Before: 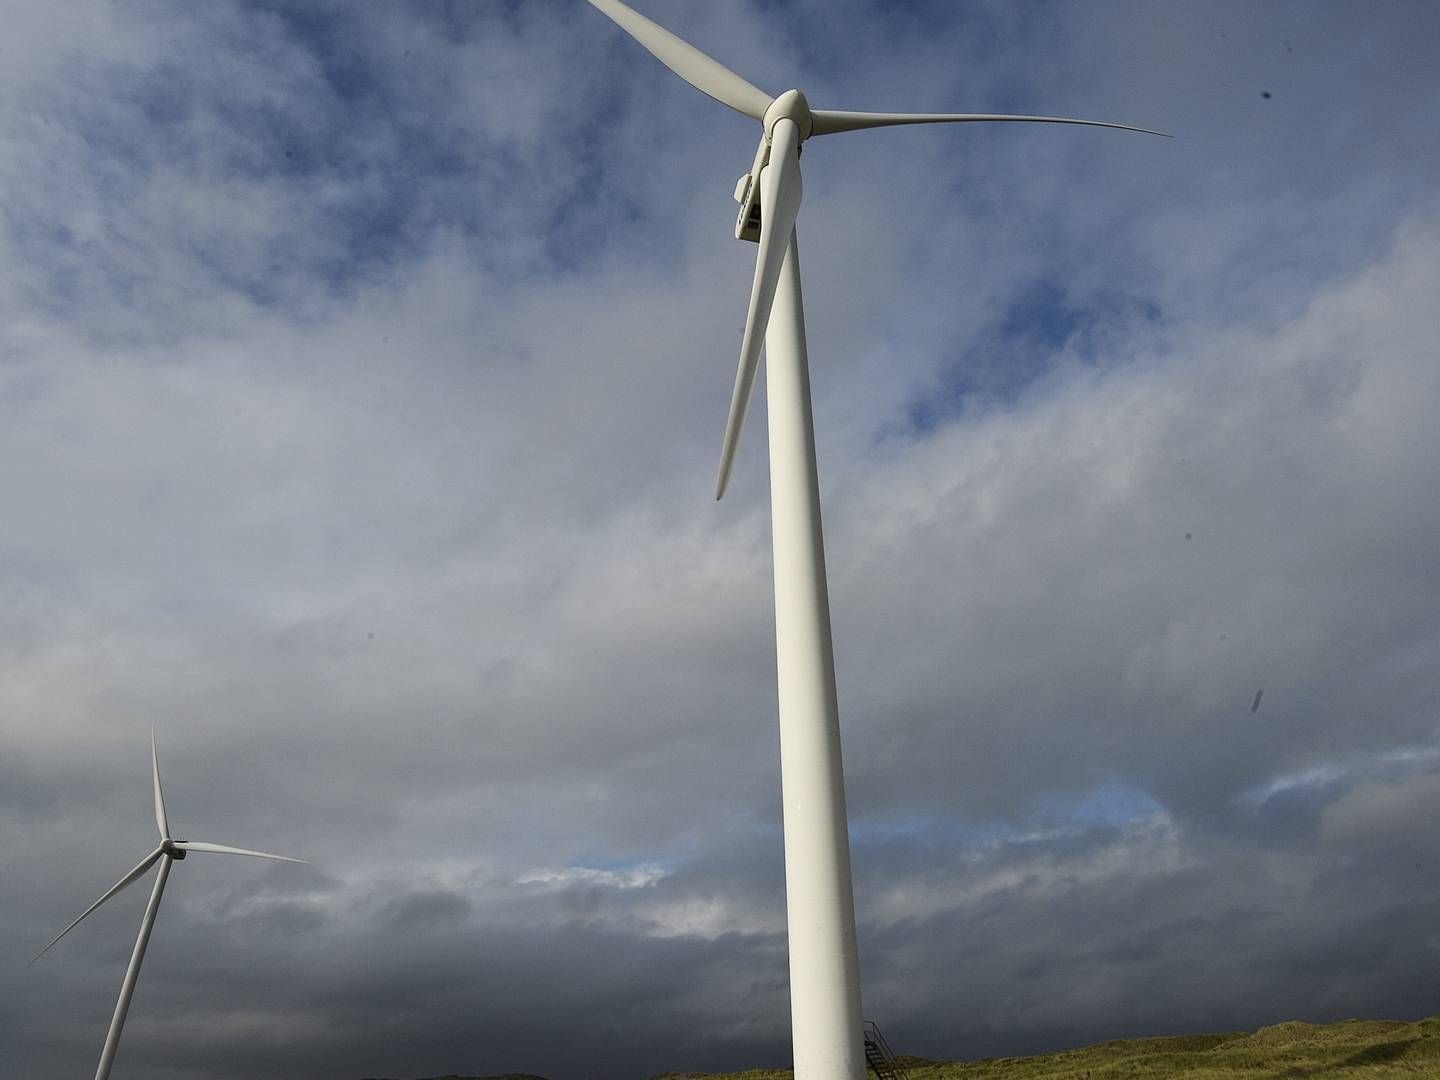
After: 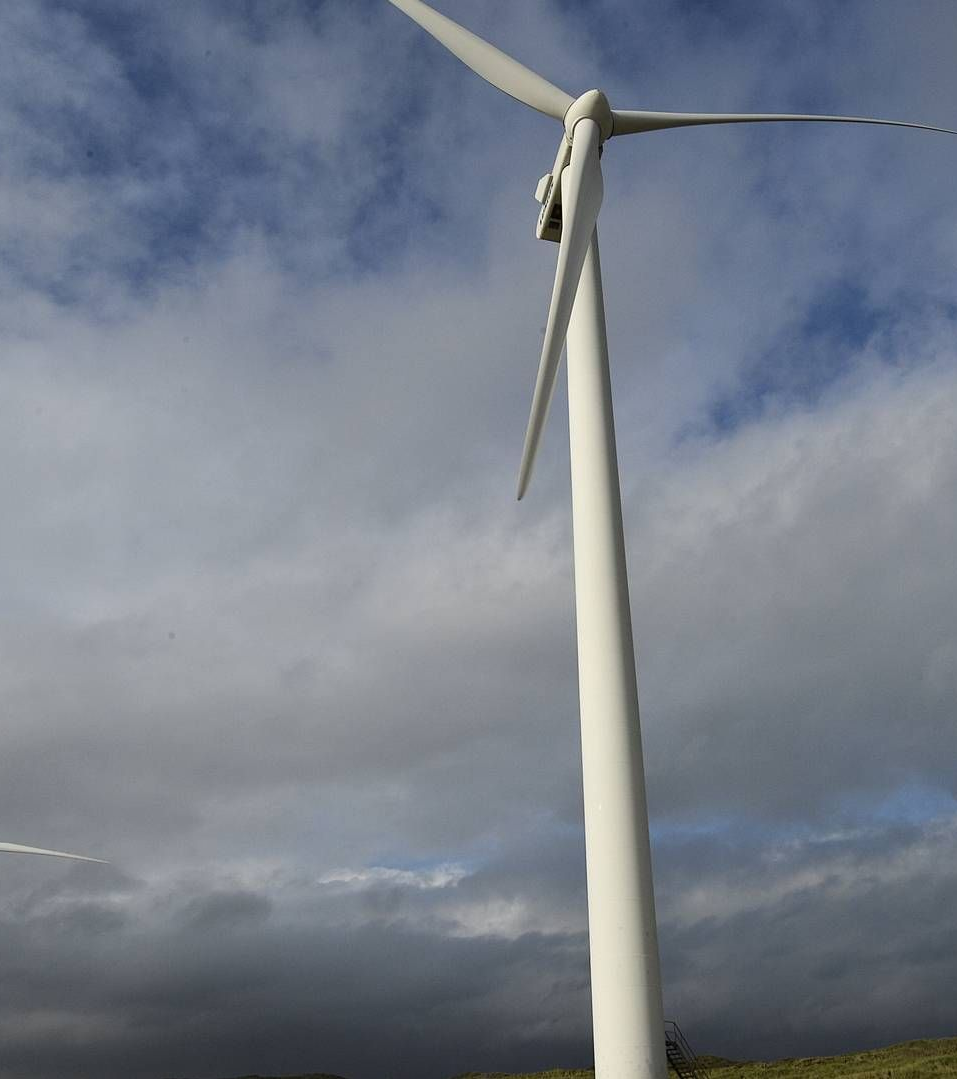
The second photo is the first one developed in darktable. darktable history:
crop and rotate: left 13.888%, right 19.647%
